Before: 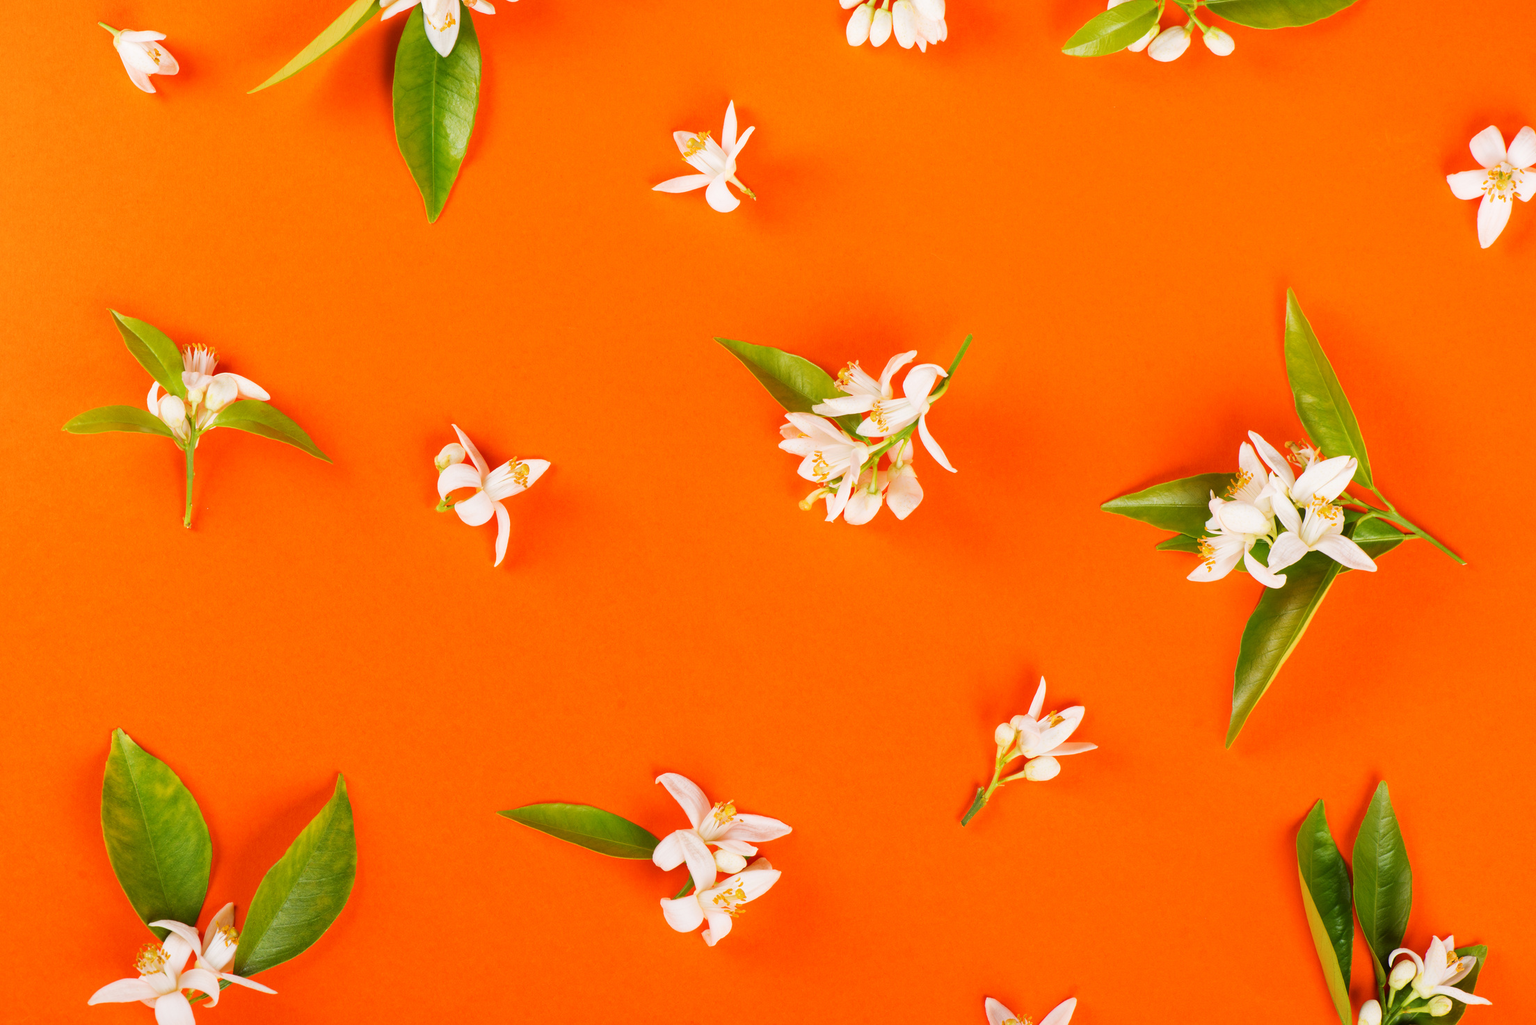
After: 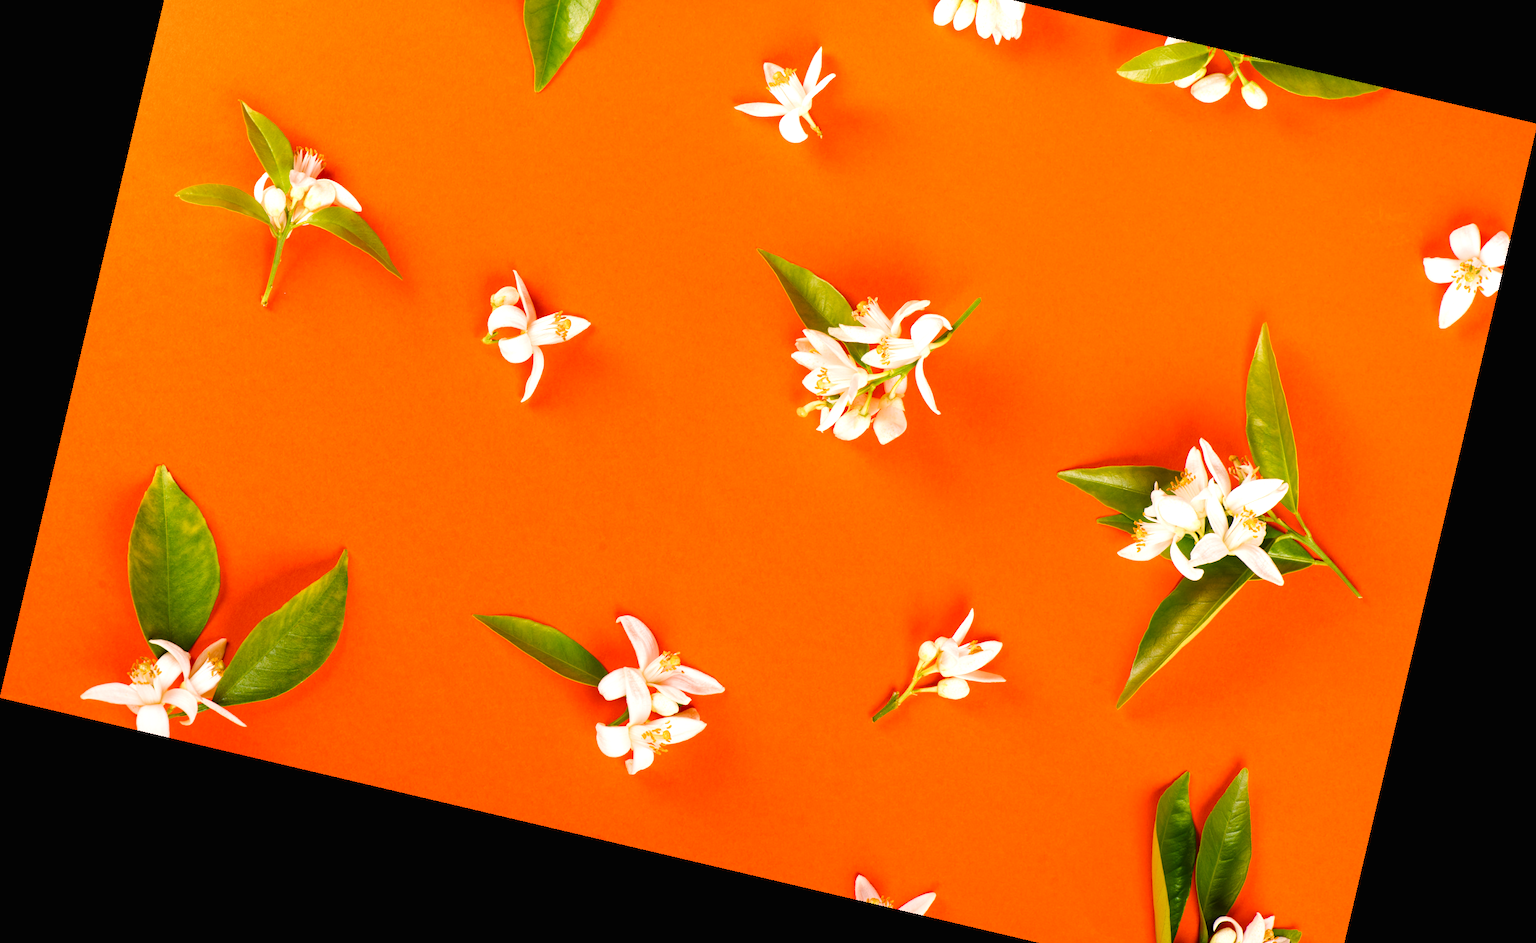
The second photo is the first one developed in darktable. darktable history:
crop and rotate: top 15.774%, bottom 5.506%
rotate and perspective: rotation 13.27°, automatic cropping off
color balance rgb: shadows lift › chroma 1%, shadows lift › hue 217.2°, power › hue 310.8°, highlights gain › chroma 2%, highlights gain › hue 44.4°, global offset › luminance 0.25%, global offset › hue 171.6°, perceptual saturation grading › global saturation 14.09%, perceptual saturation grading › highlights -30%, perceptual saturation grading › shadows 50.67%, global vibrance 25%, contrast 20%
